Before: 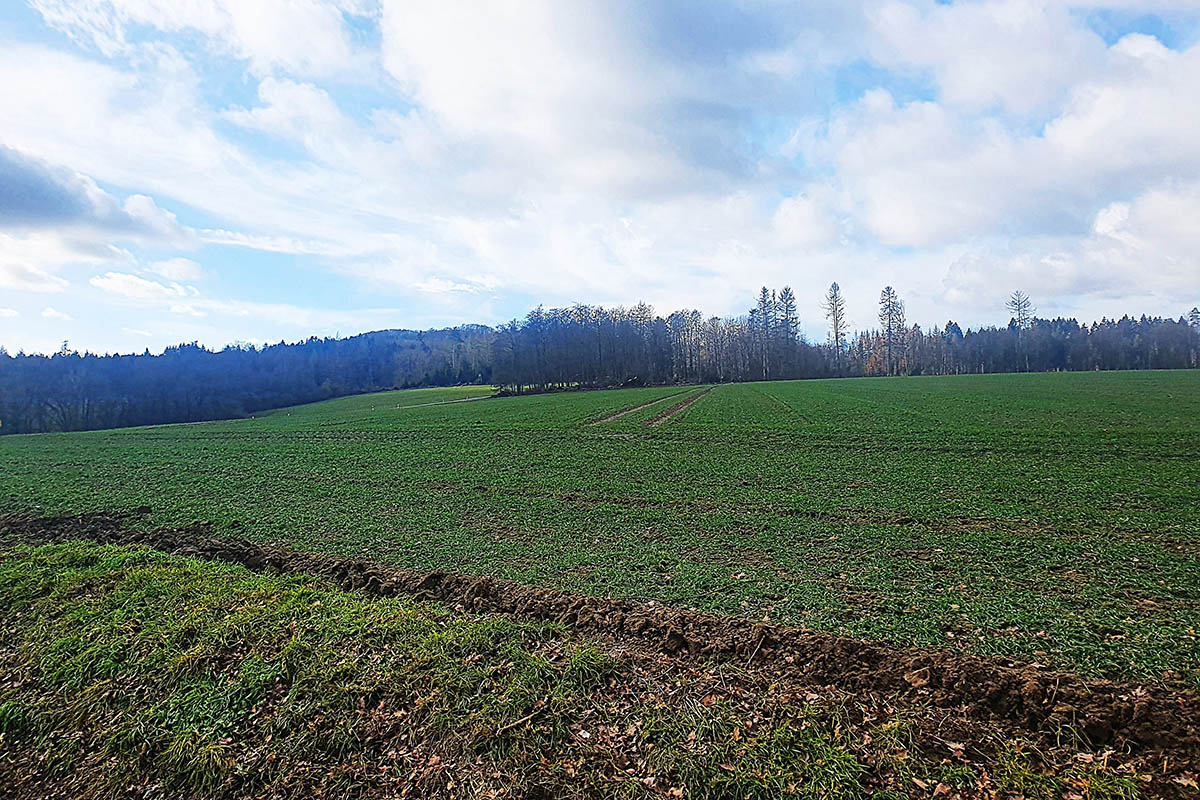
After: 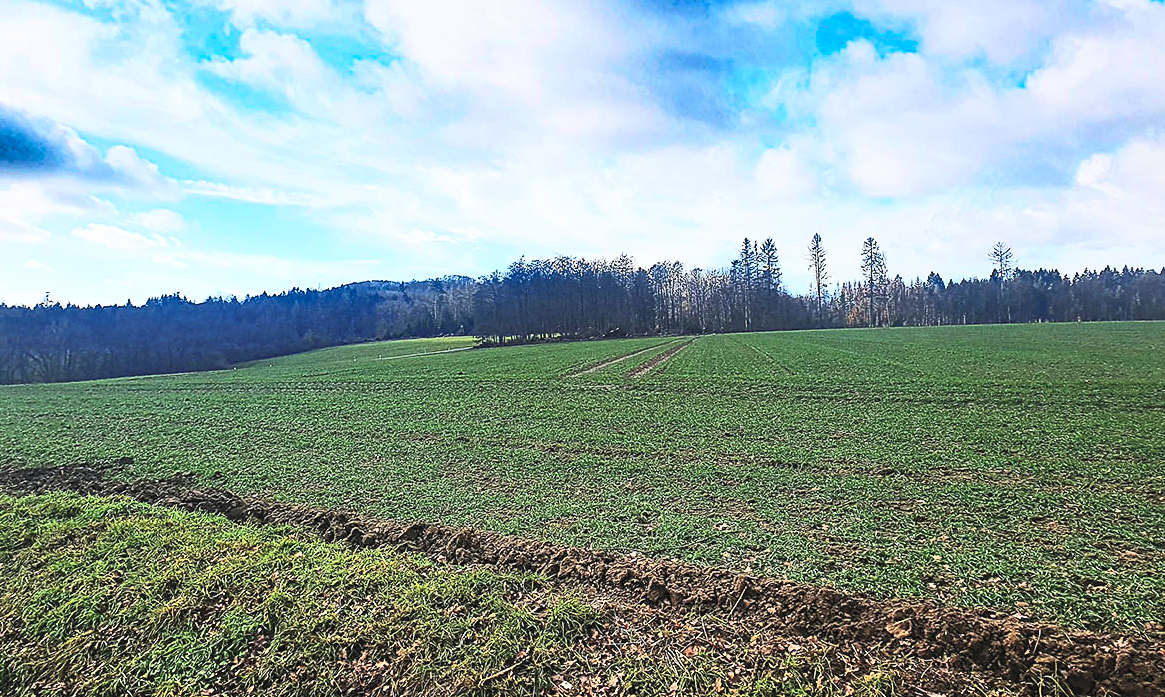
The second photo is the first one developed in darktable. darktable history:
shadows and highlights: shadows 20.91, highlights -82.73, soften with gaussian
contrast brightness saturation: contrast 0.39, brightness 0.53
crop: left 1.507%, top 6.147%, right 1.379%, bottom 6.637%
